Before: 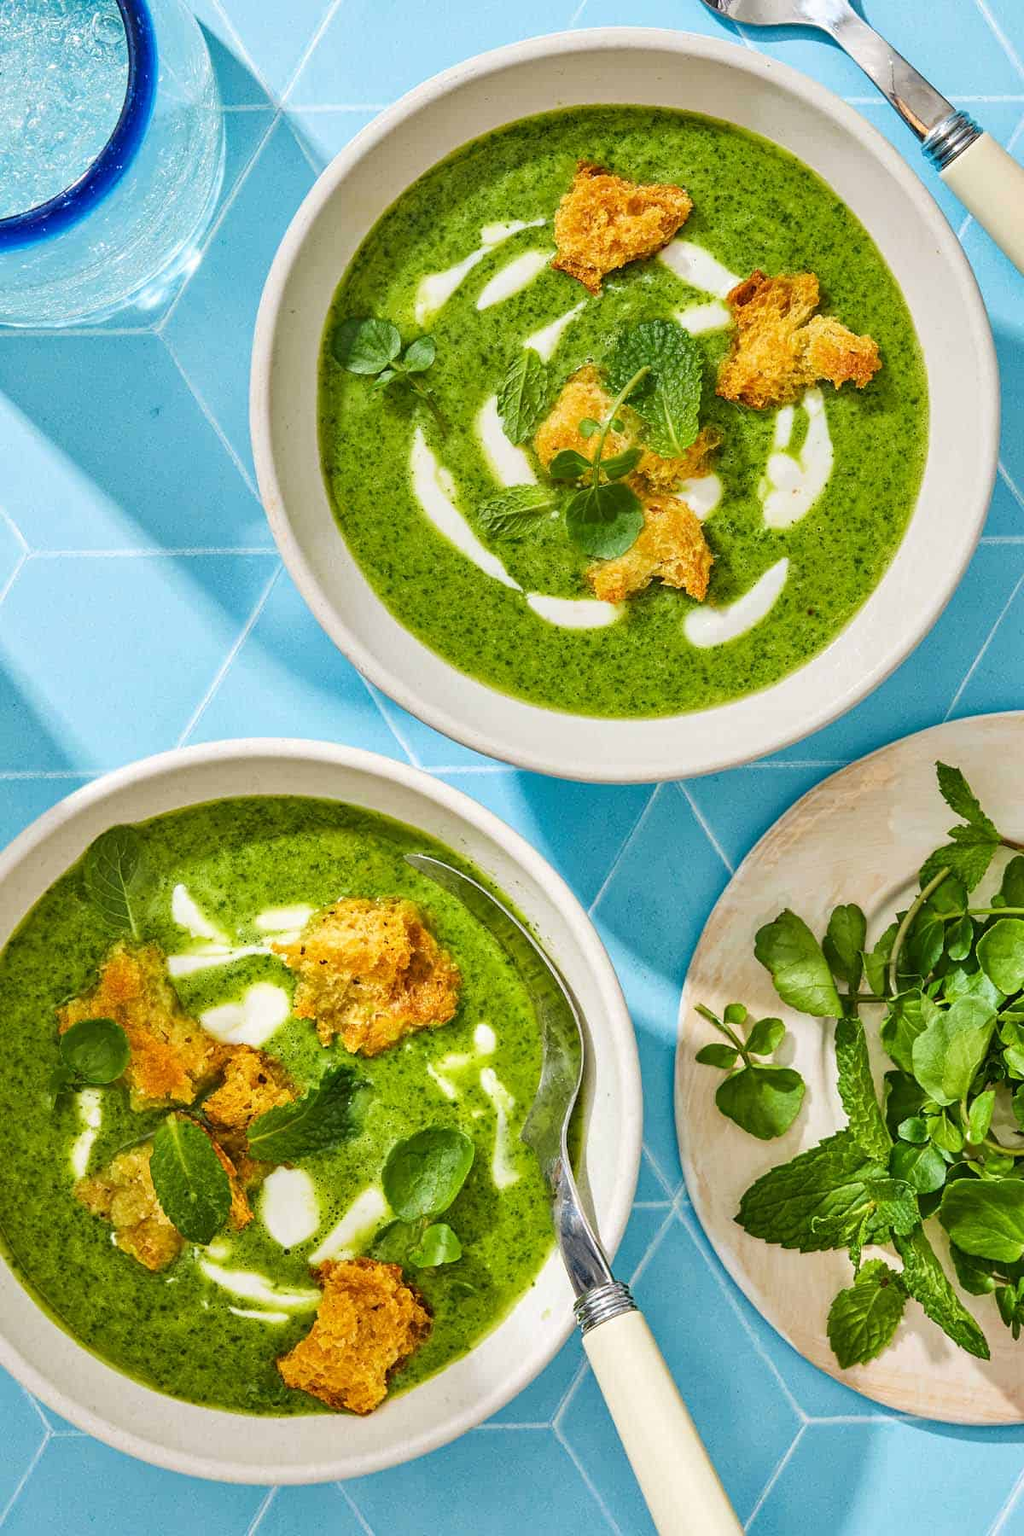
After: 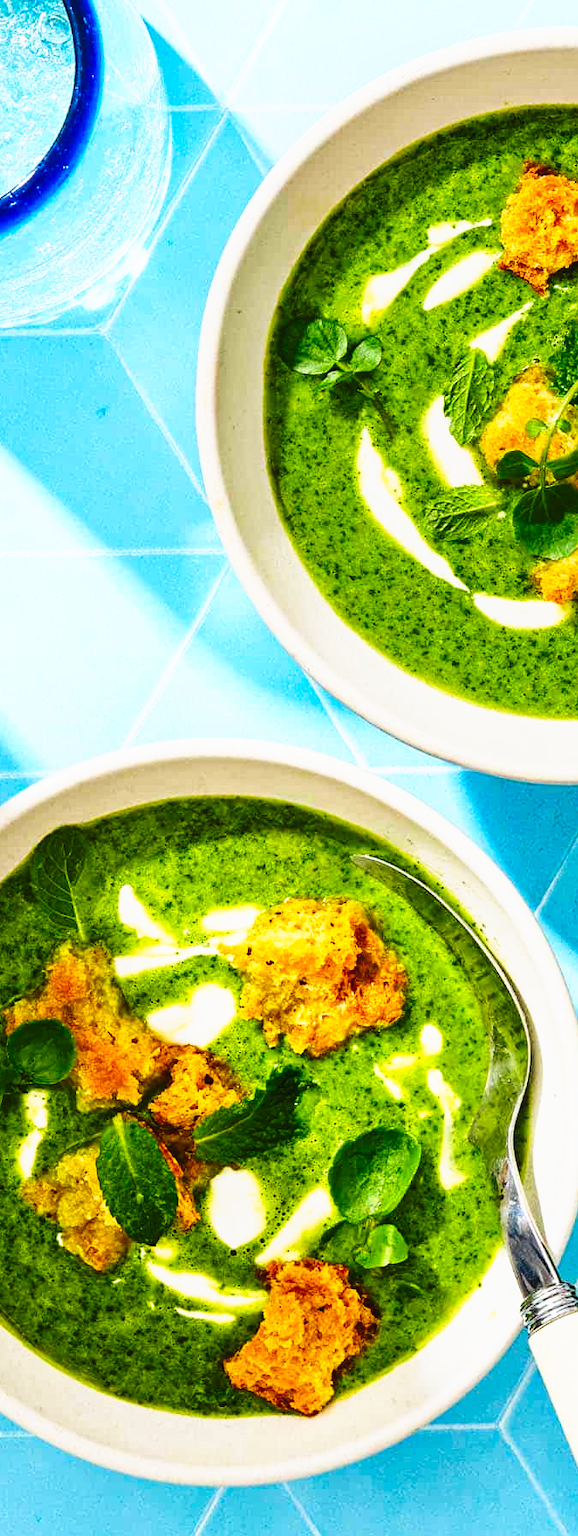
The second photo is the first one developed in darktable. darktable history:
tone curve: curves: ch0 [(0, 0.018) (0.162, 0.128) (0.434, 0.478) (0.667, 0.785) (0.819, 0.943) (1, 0.991)]; ch1 [(0, 0) (0.402, 0.36) (0.476, 0.449) (0.506, 0.505) (0.523, 0.518) (0.582, 0.586) (0.641, 0.668) (0.7, 0.741) (1, 1)]; ch2 [(0, 0) (0.416, 0.403) (0.483, 0.472) (0.503, 0.505) (0.521, 0.519) (0.547, 0.561) (0.597, 0.643) (0.699, 0.759) (0.997, 0.858)], preserve colors none
contrast brightness saturation: contrast 0.121, brightness -0.119, saturation 0.202
crop: left 5.31%, right 38.214%
shadows and highlights: shadows -24.44, highlights 51.74, soften with gaussian
